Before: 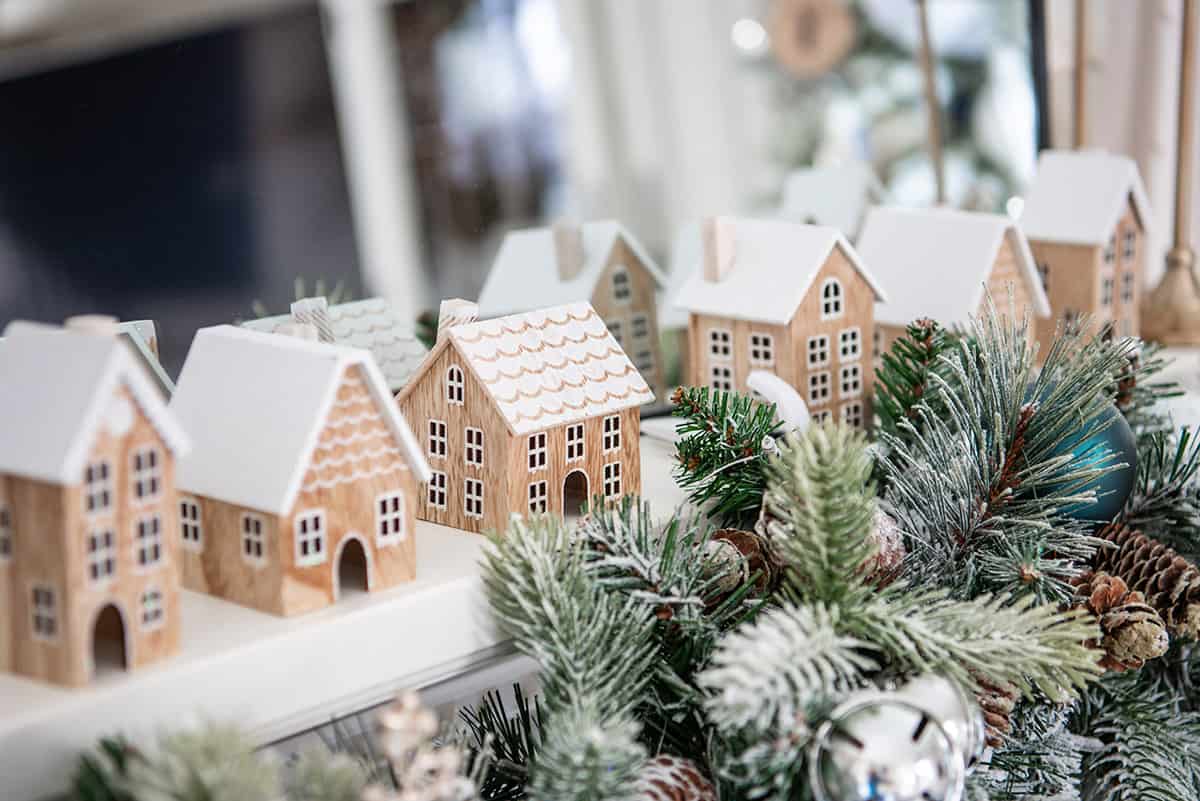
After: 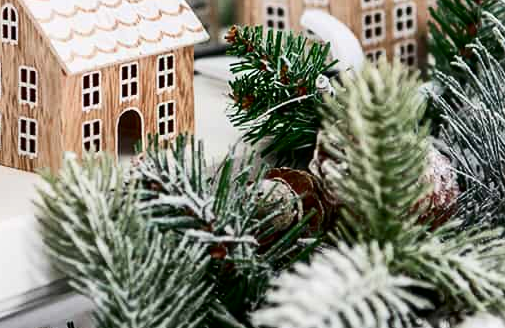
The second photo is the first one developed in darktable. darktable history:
crop: left 37.221%, top 45.169%, right 20.63%, bottom 13.777%
contrast brightness saturation: contrast 0.2, brightness -0.11, saturation 0.1
